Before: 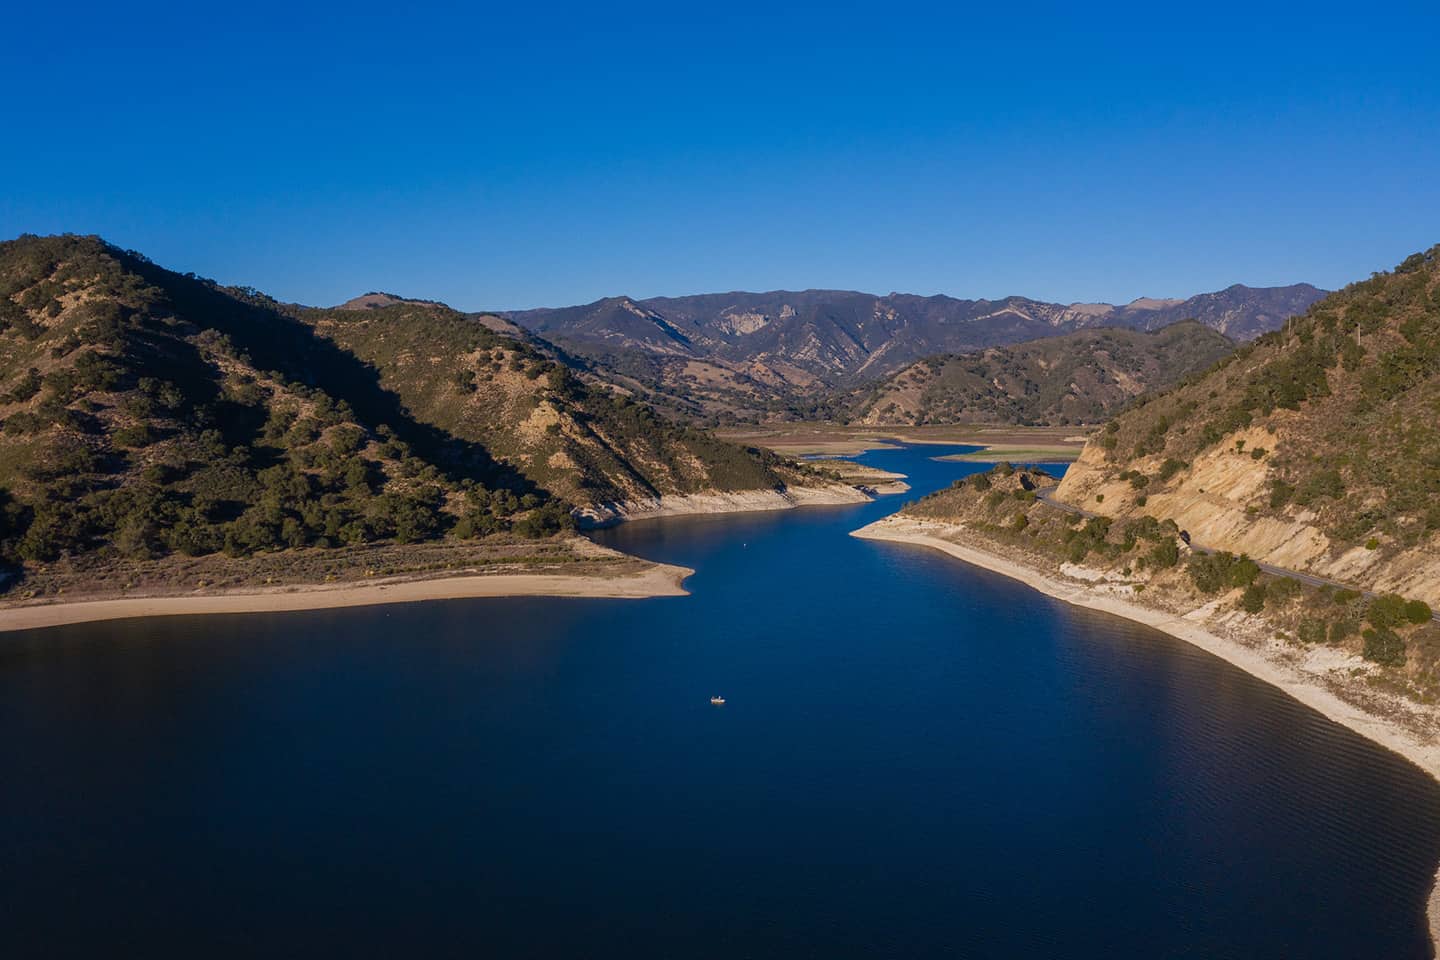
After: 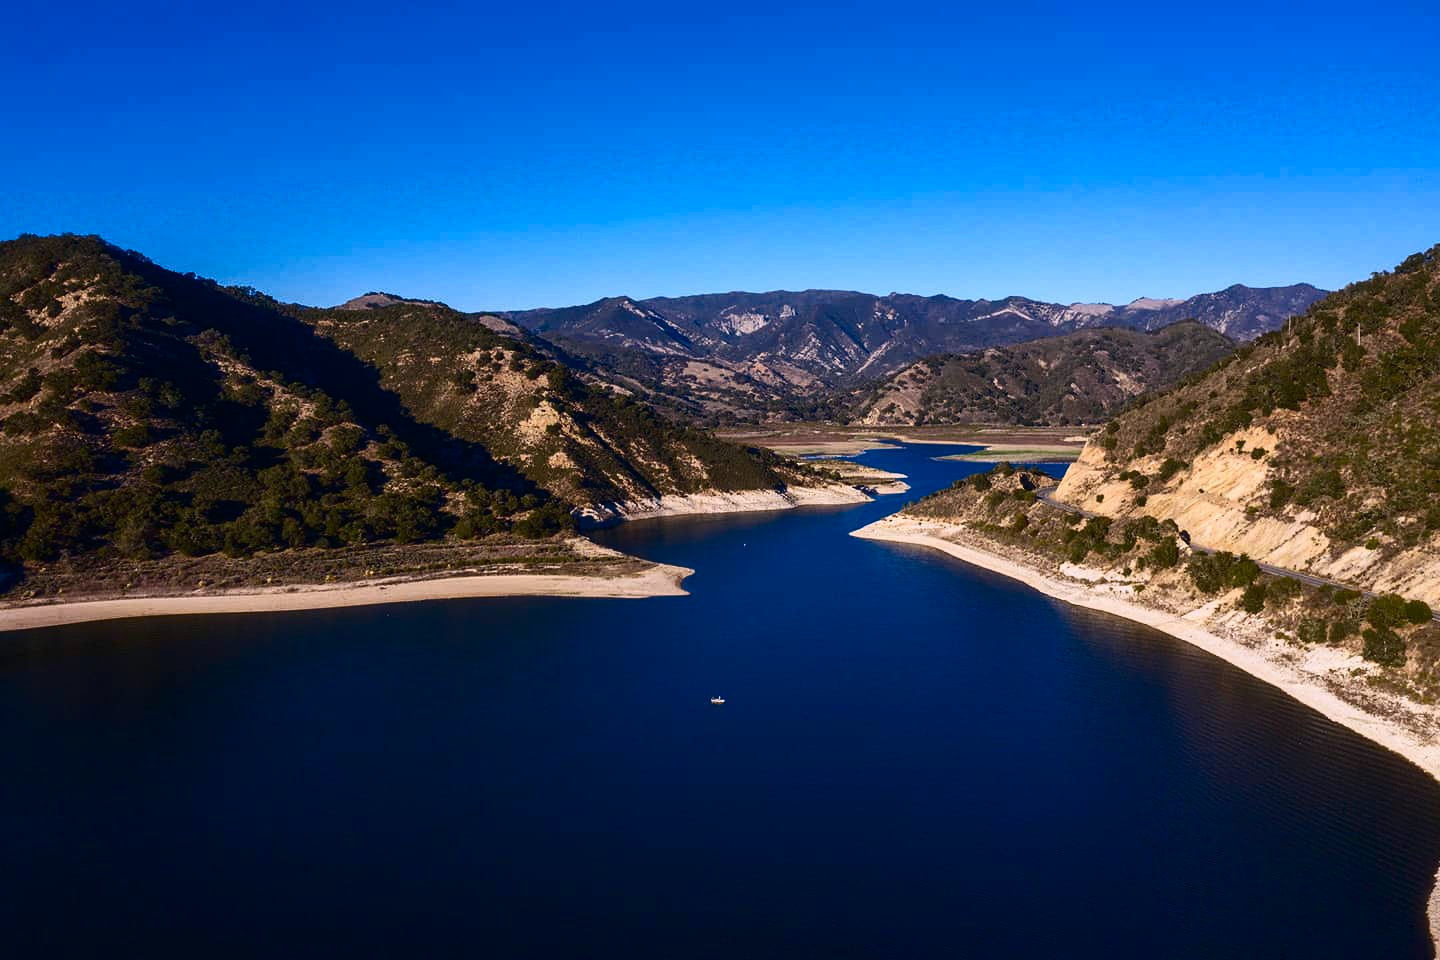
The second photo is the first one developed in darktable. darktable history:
color calibration: illuminant as shot in camera, x 0.358, y 0.373, temperature 4628.91 K
contrast brightness saturation: contrast 0.4, brightness 0.05, saturation 0.25
